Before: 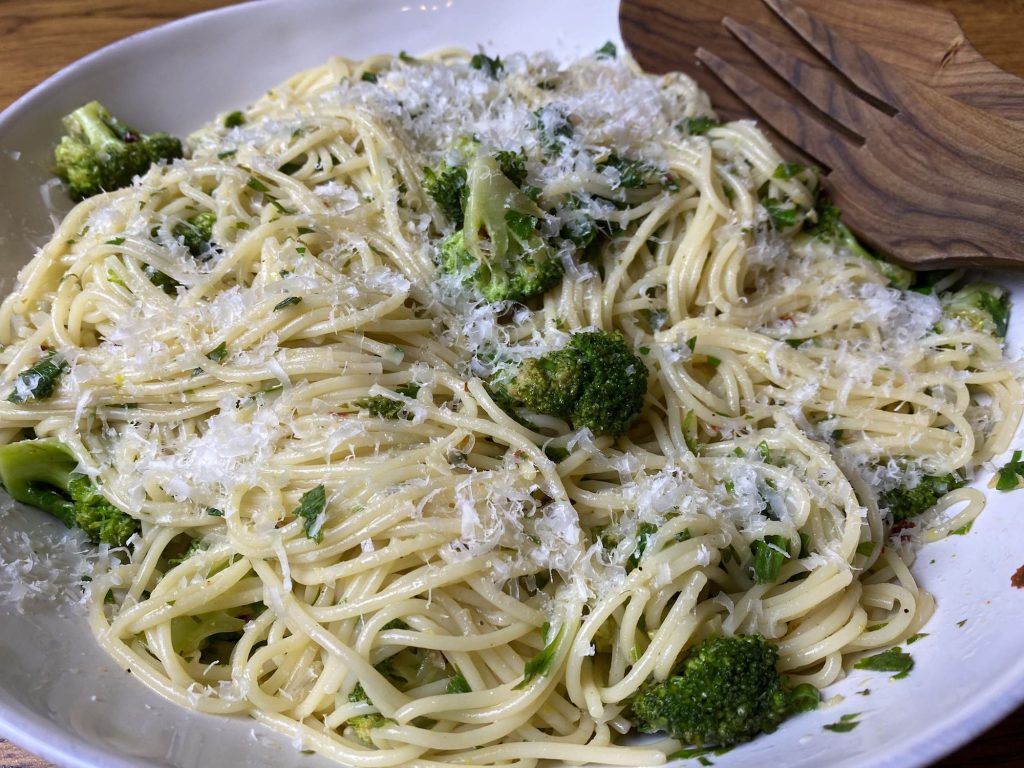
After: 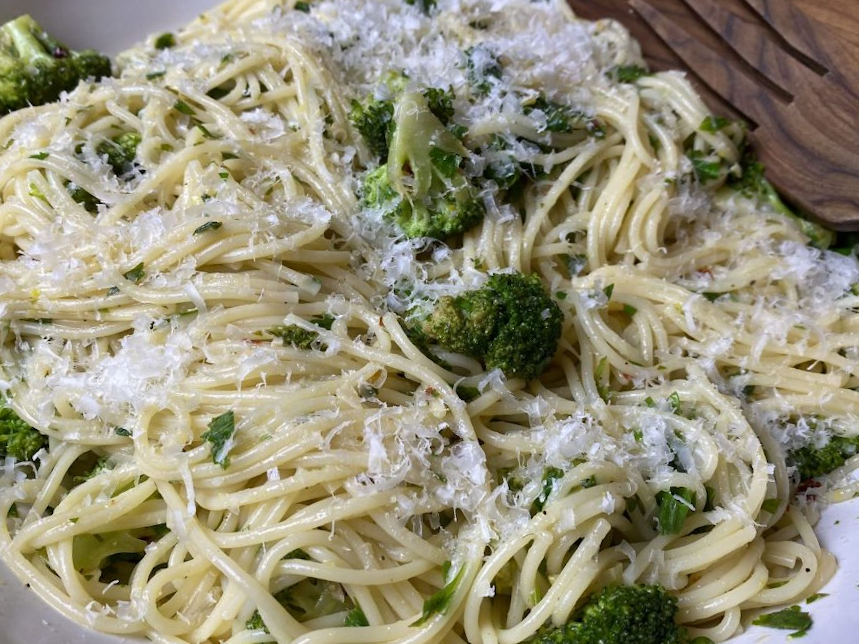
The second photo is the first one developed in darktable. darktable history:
crop and rotate: angle -3.27°, left 5.211%, top 5.211%, right 4.607%, bottom 4.607%
exposure: compensate highlight preservation false
